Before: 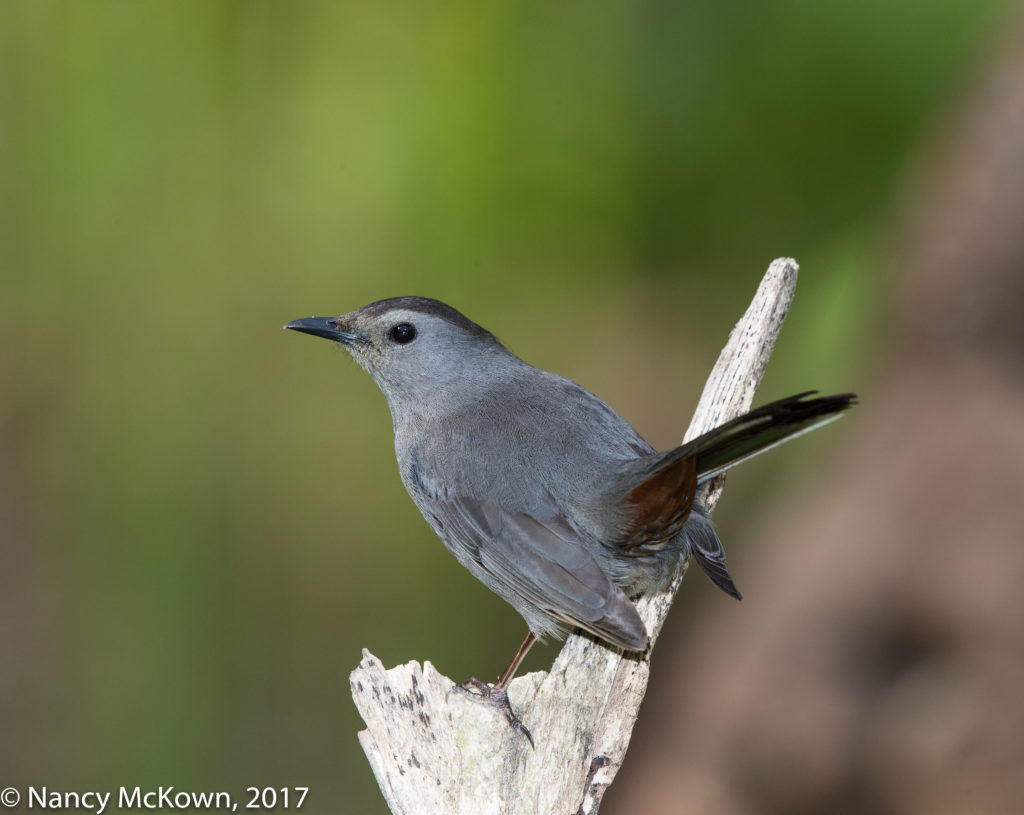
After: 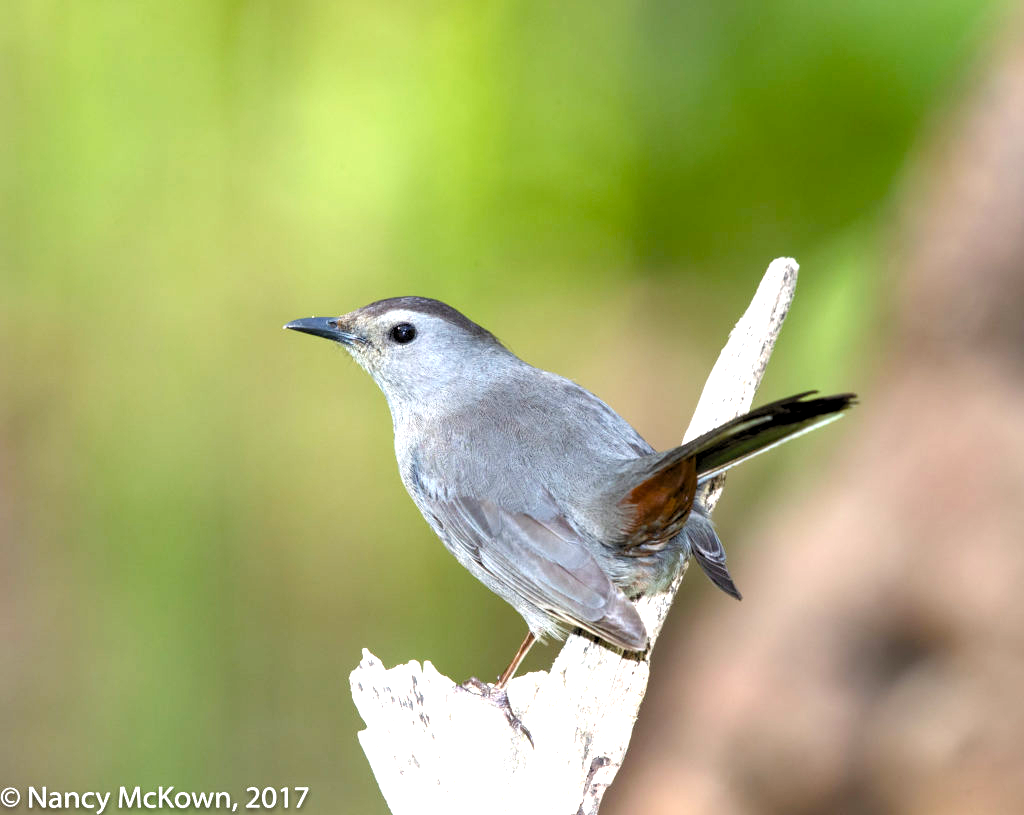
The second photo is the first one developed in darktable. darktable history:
color balance rgb: perceptual saturation grading › global saturation 20%, perceptual saturation grading › highlights -25%, perceptual saturation grading › shadows 25%
exposure: black level correction 0, exposure 1.173 EV, compensate exposure bias true, compensate highlight preservation false
rgb levels: levels [[0.01, 0.419, 0.839], [0, 0.5, 1], [0, 0.5, 1]]
